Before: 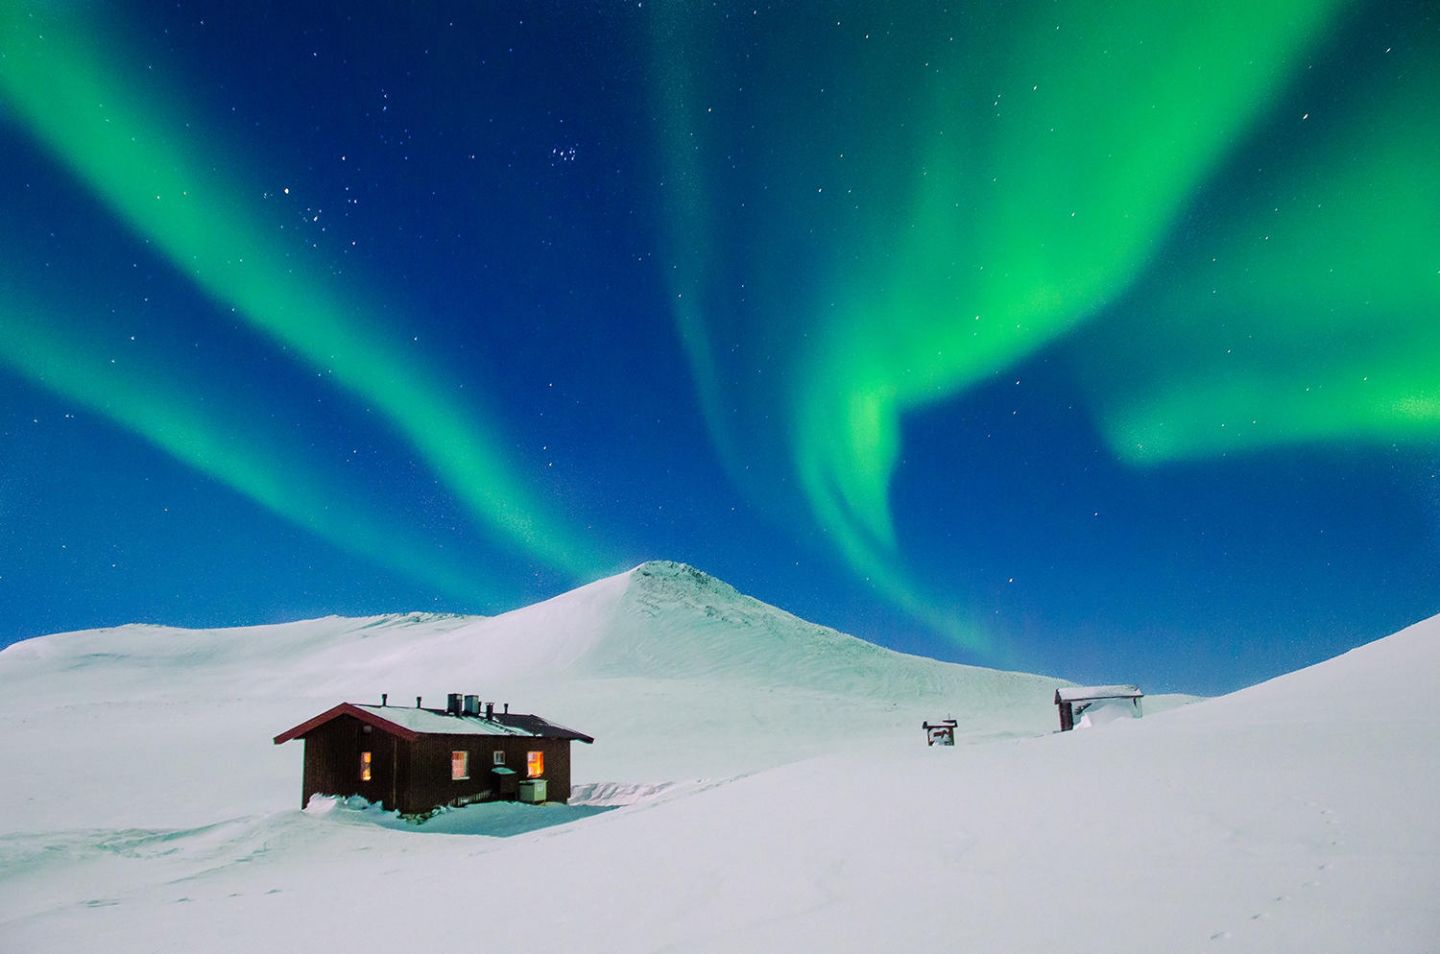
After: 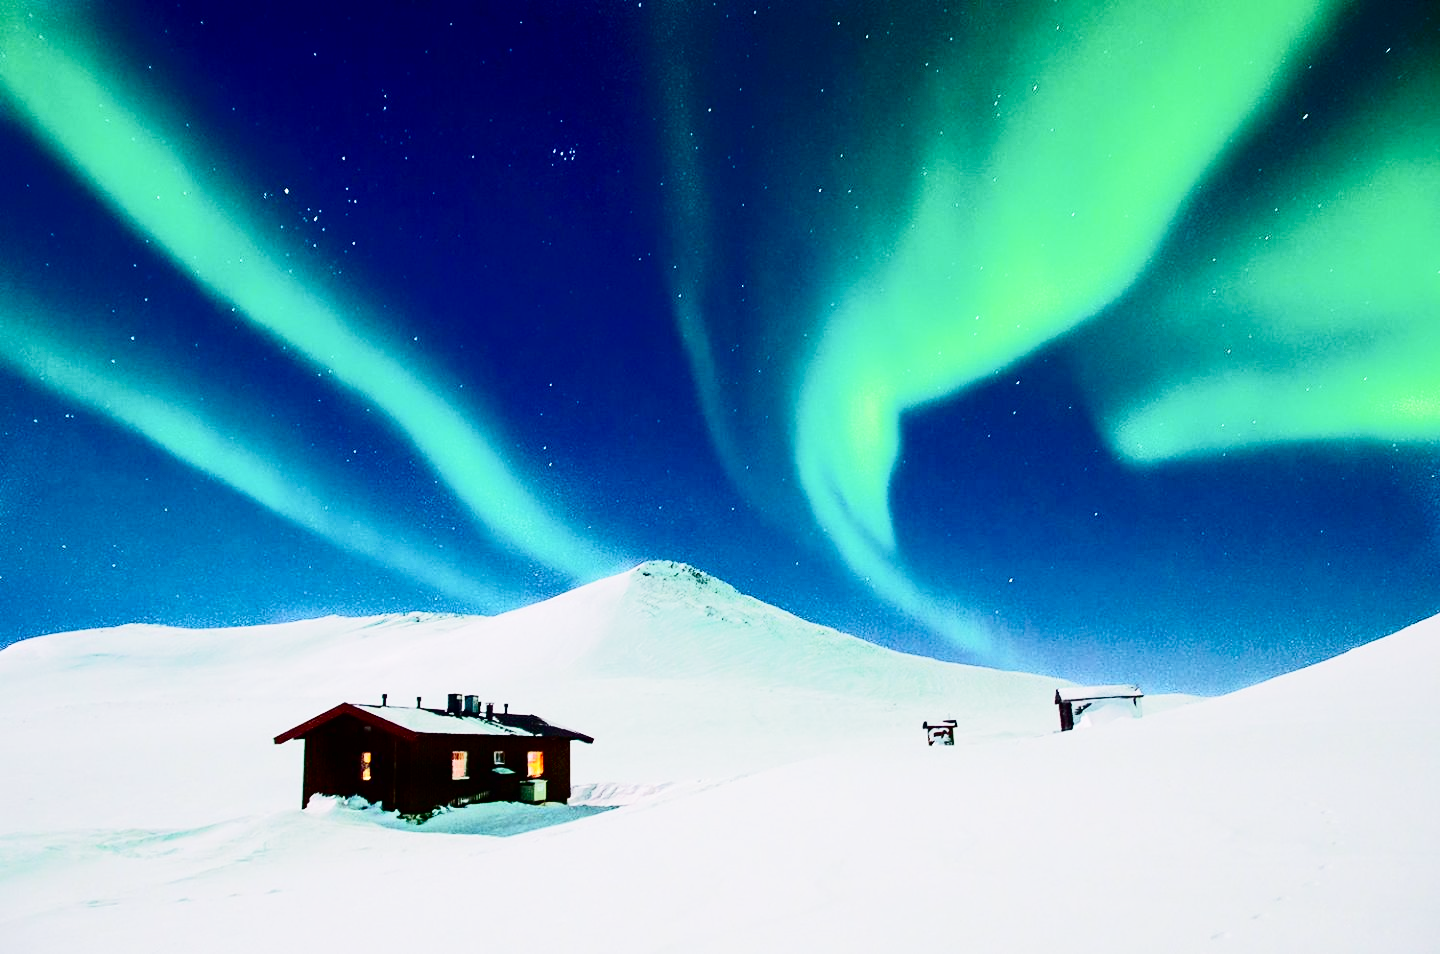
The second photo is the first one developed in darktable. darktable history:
tone curve: curves: ch0 [(0, 0) (0.003, 0.005) (0.011, 0.006) (0.025, 0.004) (0.044, 0.004) (0.069, 0.007) (0.1, 0.014) (0.136, 0.018) (0.177, 0.034) (0.224, 0.065) (0.277, 0.089) (0.335, 0.143) (0.399, 0.219) (0.468, 0.327) (0.543, 0.455) (0.623, 0.63) (0.709, 0.786) (0.801, 0.87) (0.898, 0.922) (1, 1)], color space Lab, independent channels, preserve colors none
base curve: curves: ch0 [(0, 0) (0.028, 0.03) (0.121, 0.232) (0.46, 0.748) (0.859, 0.968) (1, 1)], preserve colors none
